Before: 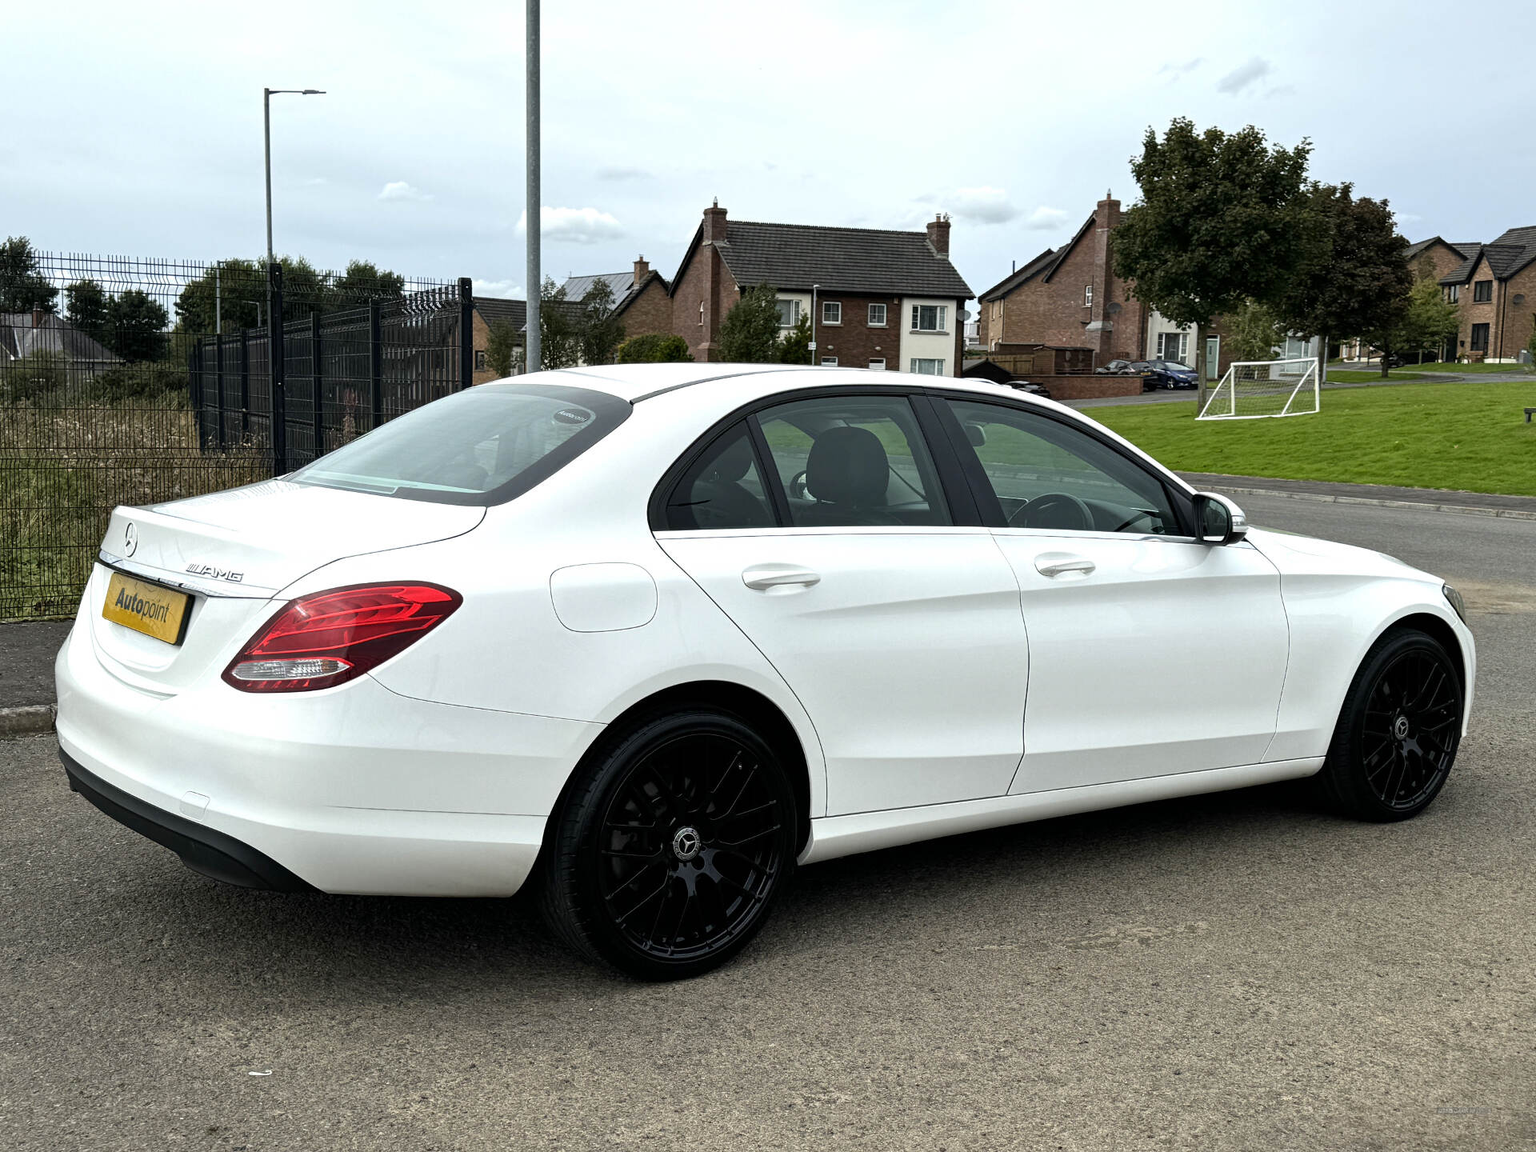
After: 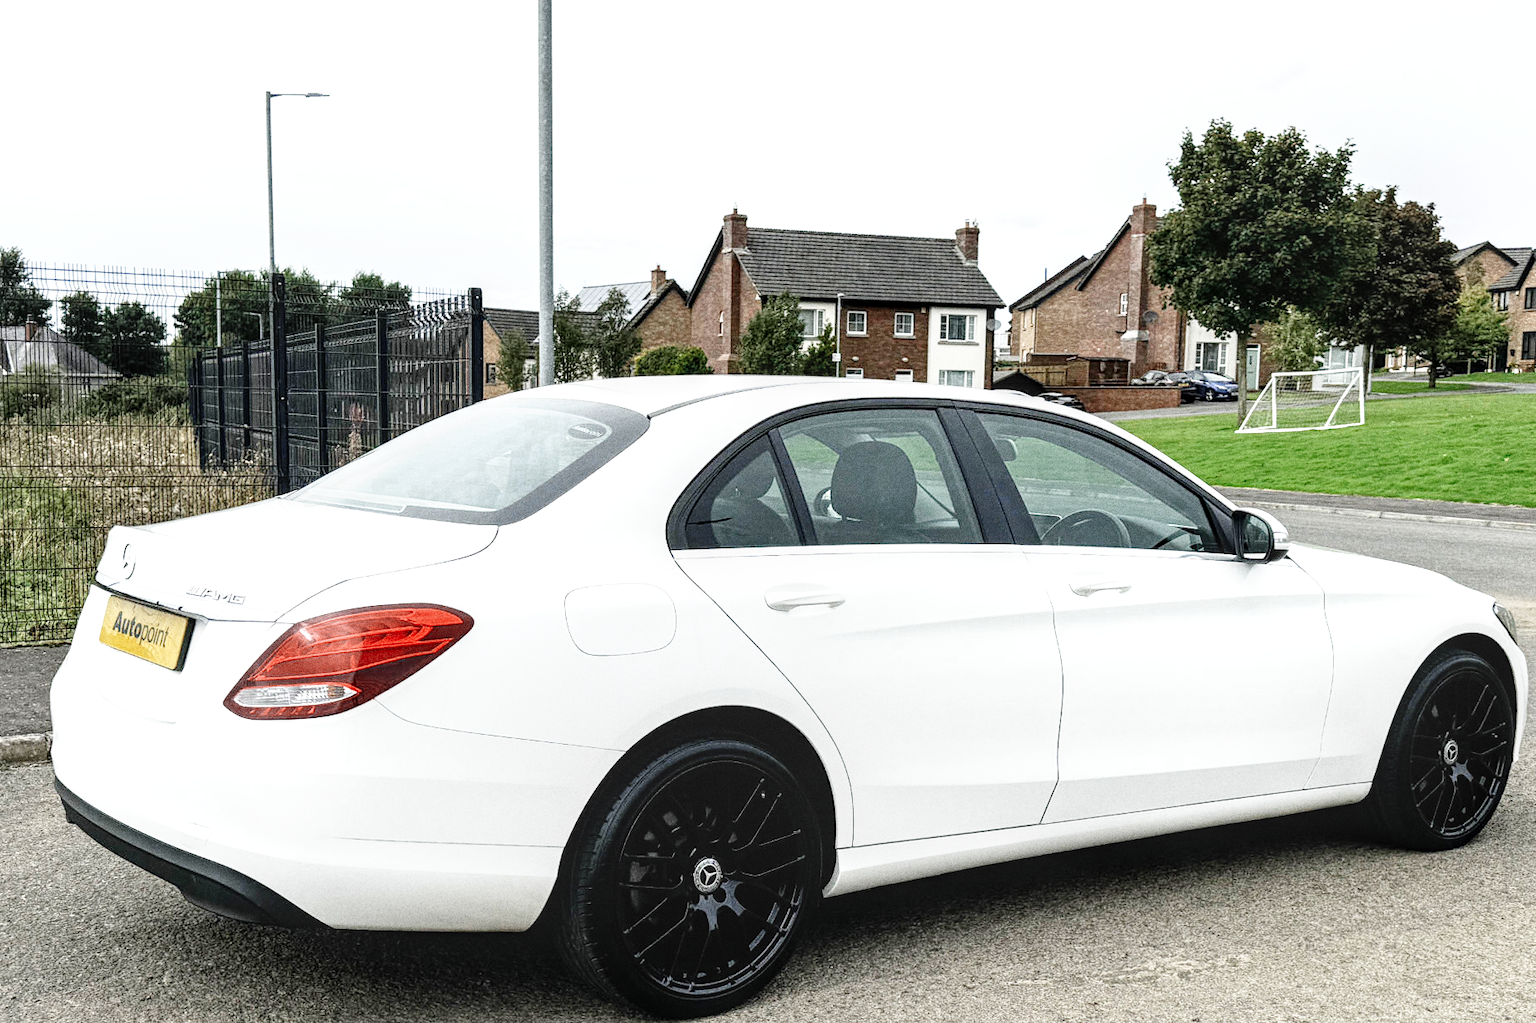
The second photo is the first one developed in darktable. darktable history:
grain: coarseness 0.09 ISO, strength 40%
local contrast: detail 130%
base curve: curves: ch0 [(0, 0) (0.008, 0.007) (0.022, 0.029) (0.048, 0.089) (0.092, 0.197) (0.191, 0.399) (0.275, 0.534) (0.357, 0.65) (0.477, 0.78) (0.542, 0.833) (0.799, 0.973) (1, 1)], preserve colors none
exposure: black level correction 0, exposure 0.5 EV, compensate highlight preservation false
crop and rotate: angle 0.2°, left 0.275%, right 3.127%, bottom 14.18%
color zones: curves: ch0 [(0, 0.5) (0.125, 0.4) (0.25, 0.5) (0.375, 0.4) (0.5, 0.4) (0.625, 0.6) (0.75, 0.6) (0.875, 0.5)]; ch1 [(0, 0.4) (0.125, 0.5) (0.25, 0.4) (0.375, 0.4) (0.5, 0.4) (0.625, 0.4) (0.75, 0.5) (0.875, 0.4)]; ch2 [(0, 0.6) (0.125, 0.5) (0.25, 0.5) (0.375, 0.6) (0.5, 0.6) (0.625, 0.5) (0.75, 0.5) (0.875, 0.5)]
